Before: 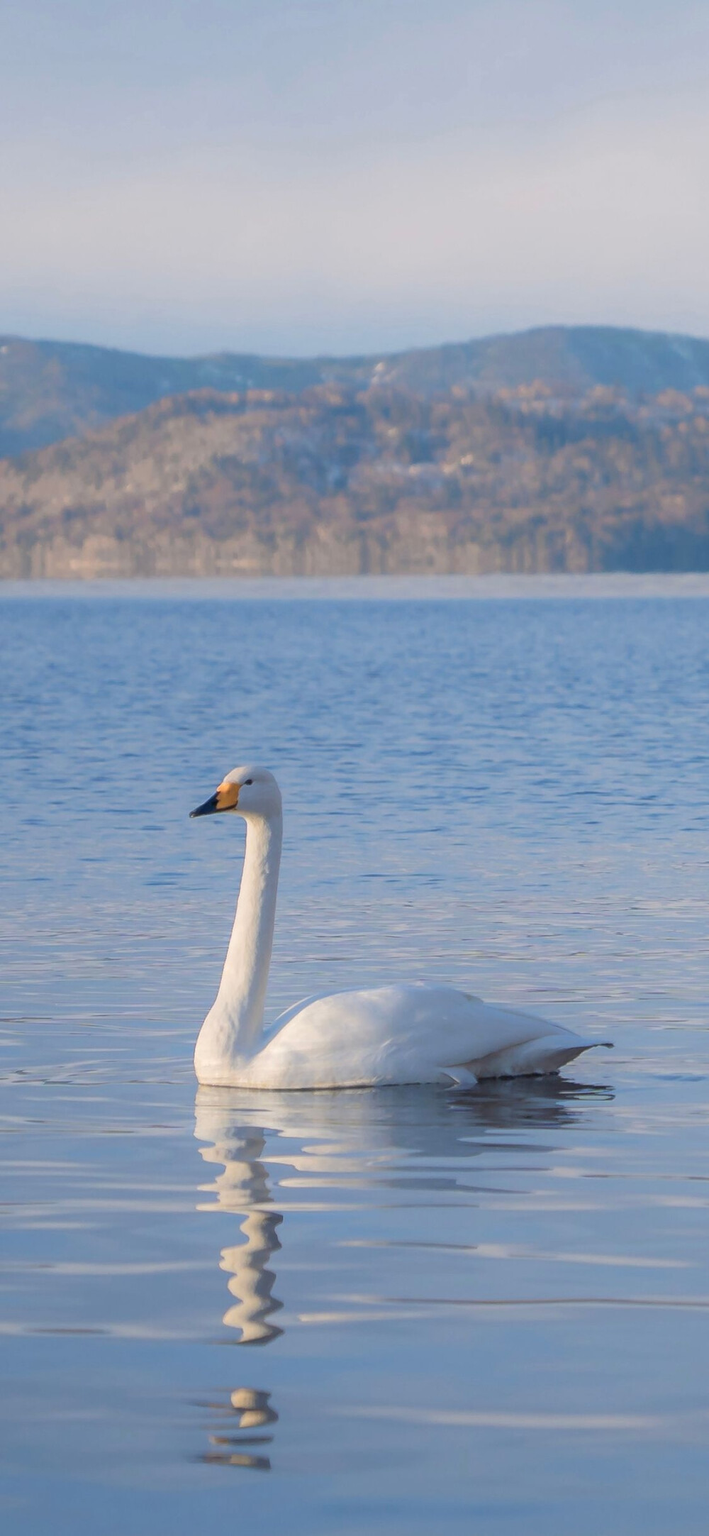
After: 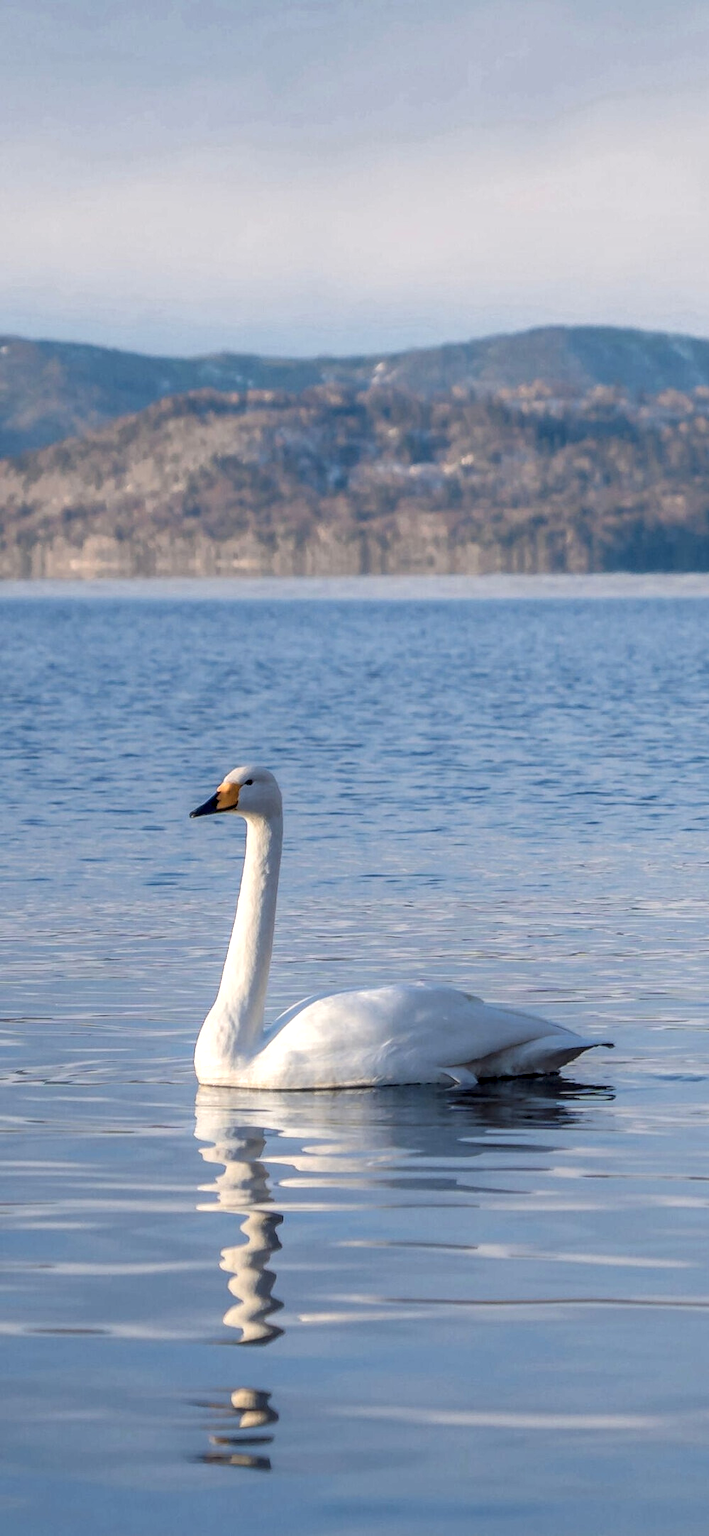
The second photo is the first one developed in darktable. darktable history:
local contrast: highlights 4%, shadows 2%, detail 182%
